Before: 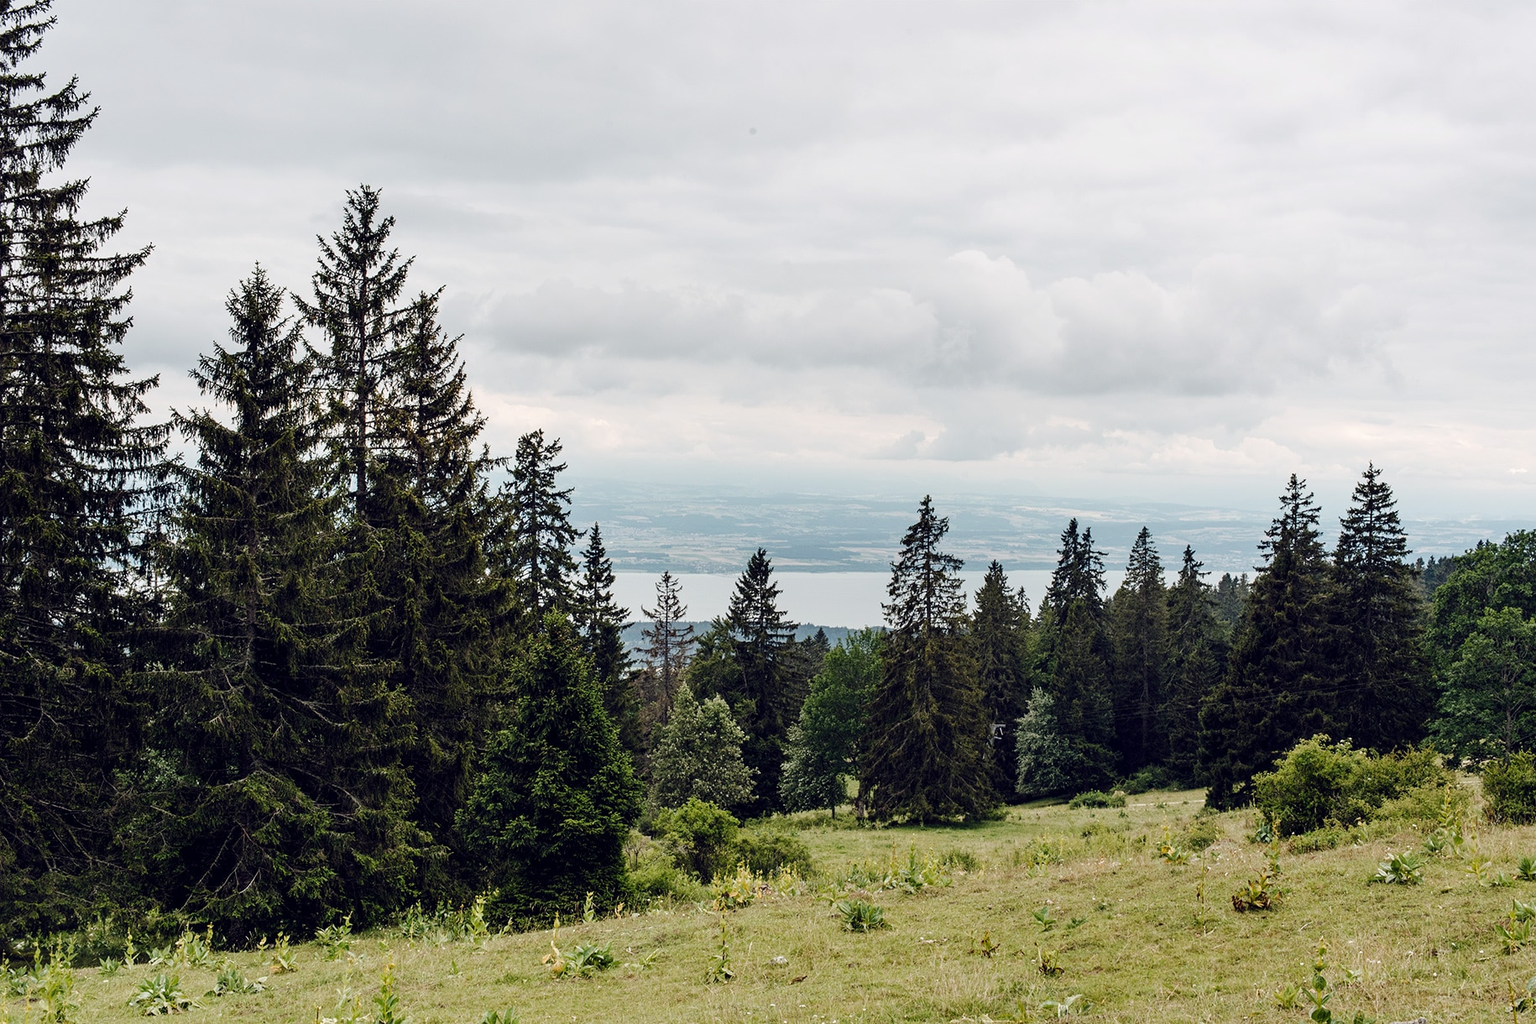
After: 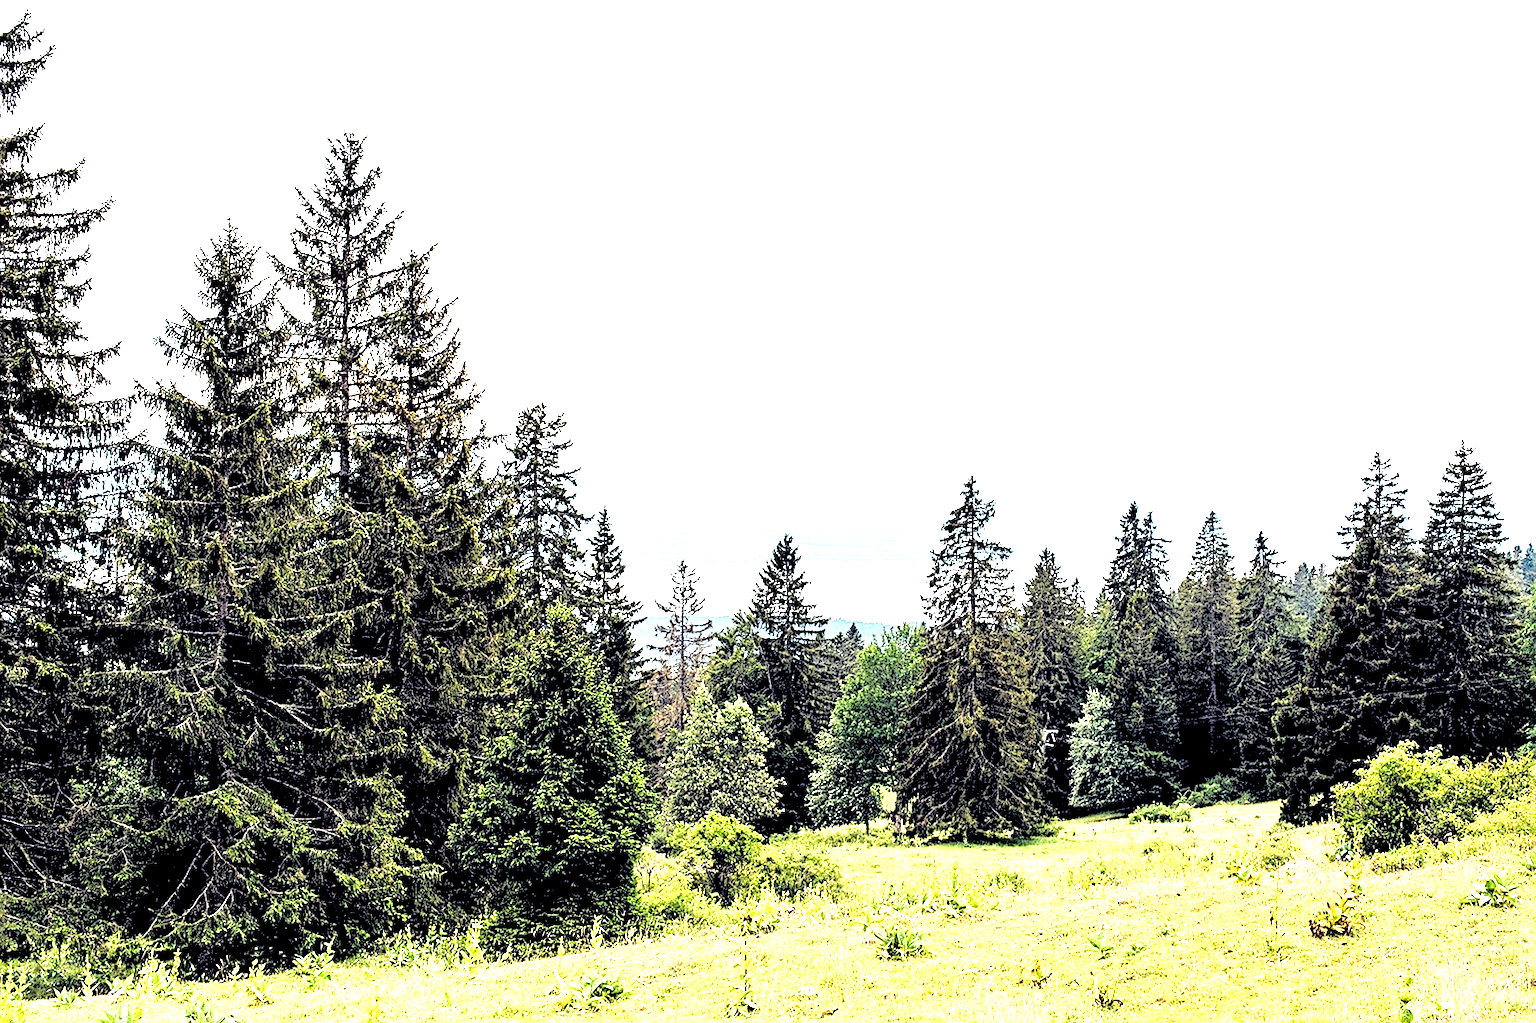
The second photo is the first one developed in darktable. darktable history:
sharpen: on, module defaults
crop: left 3.305%, top 6.436%, right 6.389%, bottom 3.258%
rgb levels: levels [[0.034, 0.472, 0.904], [0, 0.5, 1], [0, 0.5, 1]]
exposure: exposure 2.04 EV, compensate highlight preservation false
levels: levels [0.072, 0.414, 0.976]
